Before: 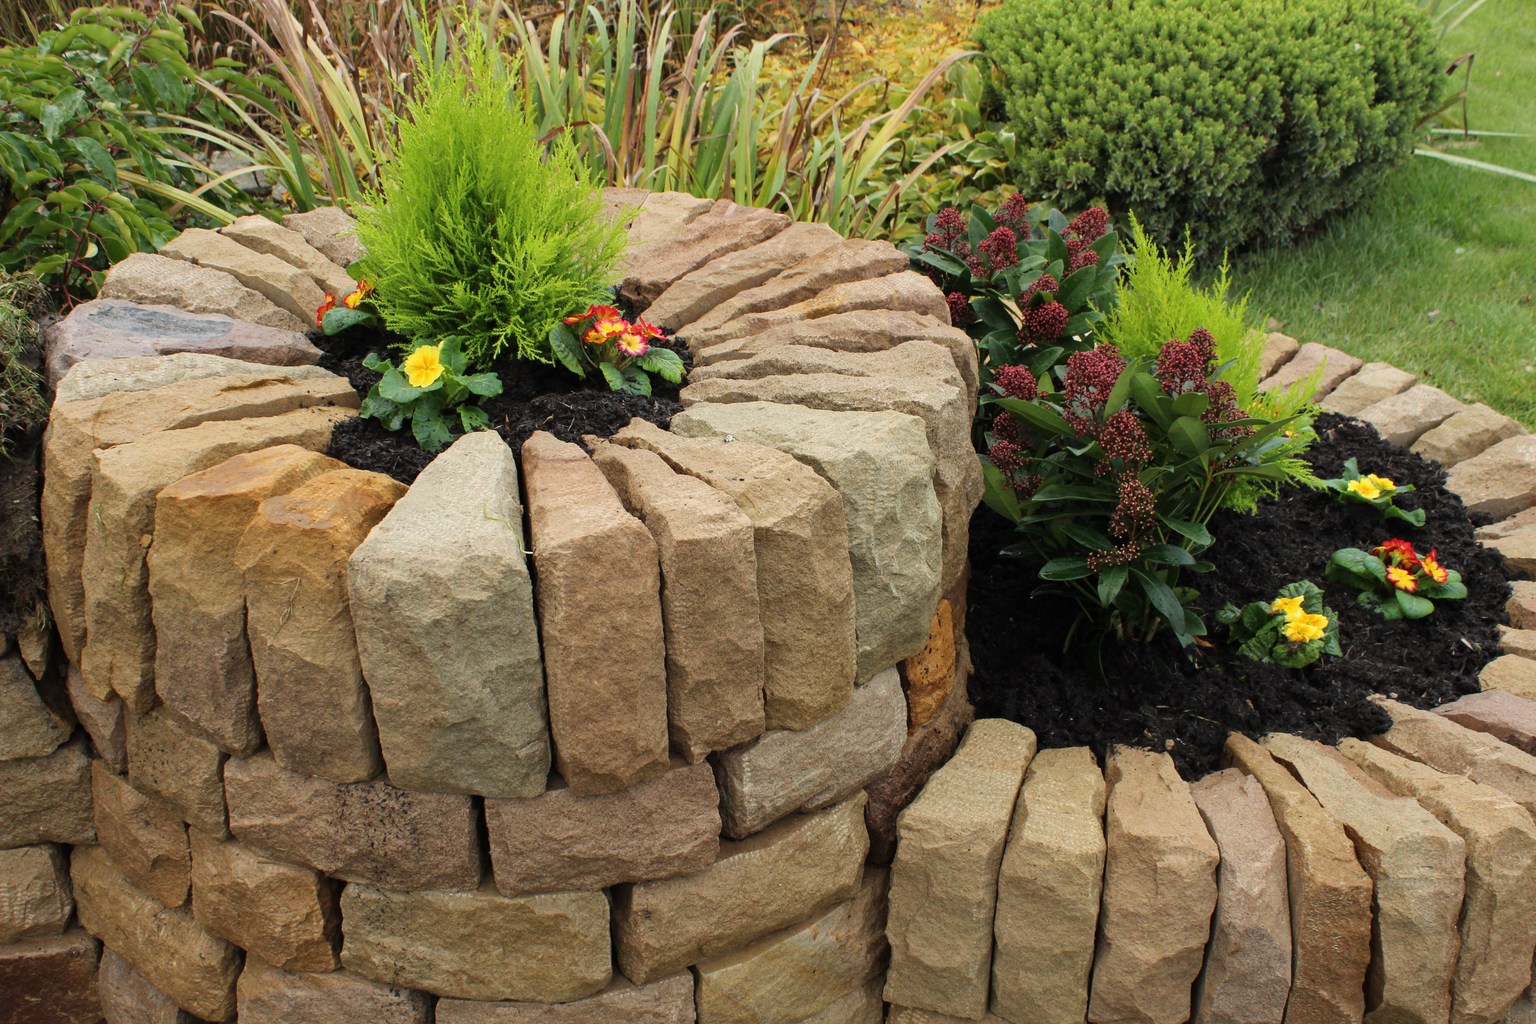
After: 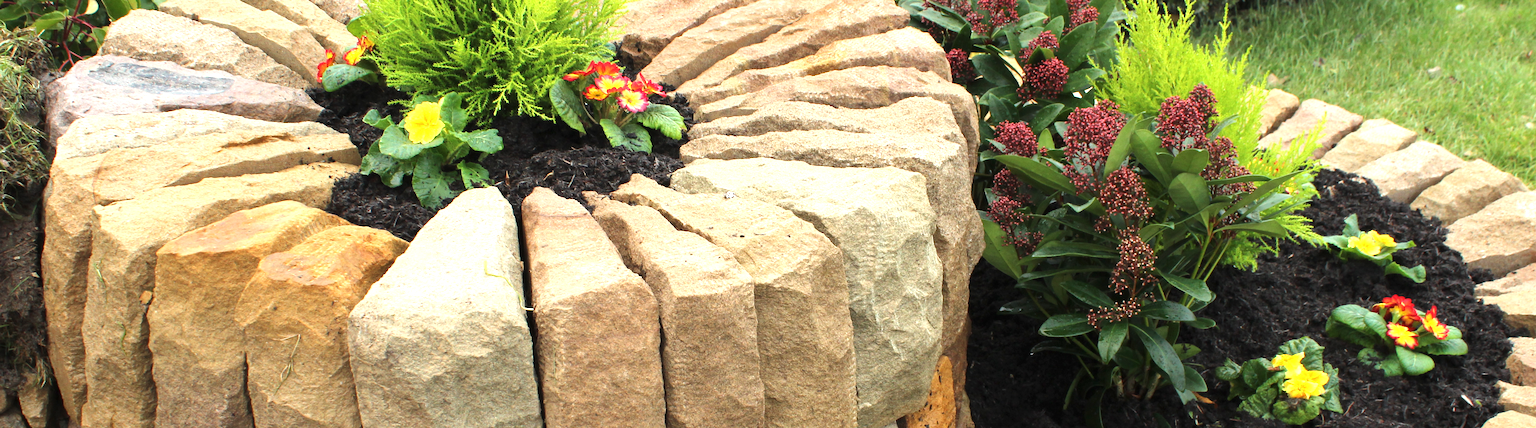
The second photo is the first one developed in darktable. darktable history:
exposure: black level correction 0, exposure 1 EV, compensate exposure bias true, compensate highlight preservation false
crop and rotate: top 23.84%, bottom 34.294%
